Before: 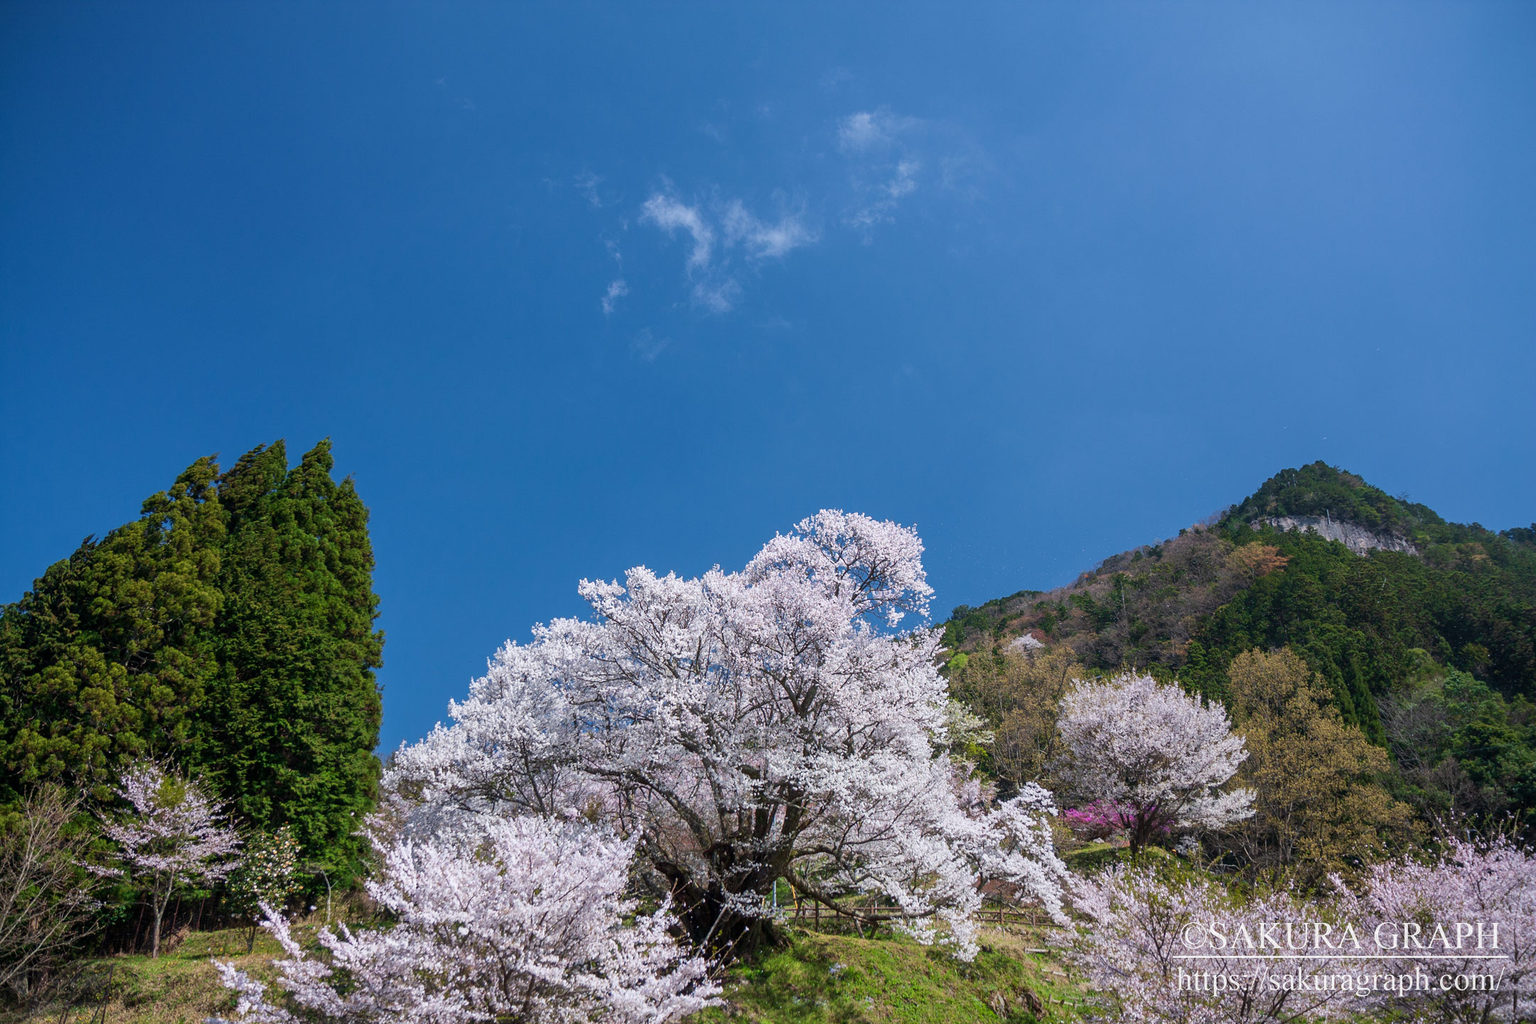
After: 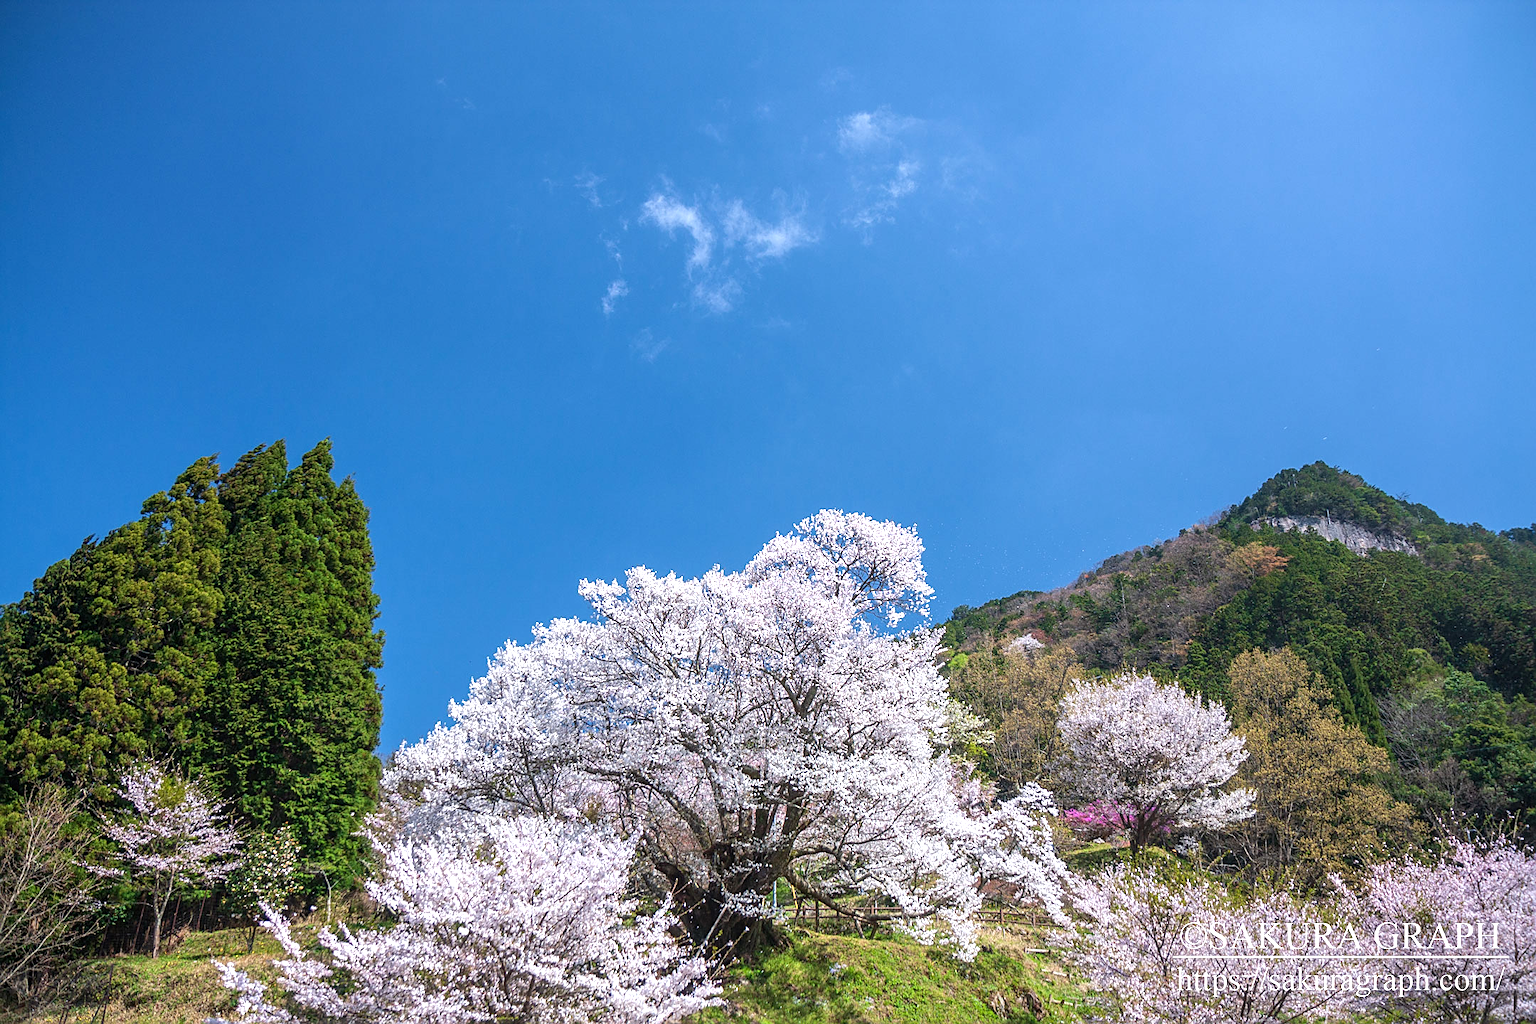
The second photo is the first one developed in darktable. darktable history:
exposure: black level correction 0, exposure 0.692 EV, compensate highlight preservation false
tone equalizer: edges refinement/feathering 500, mask exposure compensation -1.57 EV, preserve details no
sharpen: on, module defaults
local contrast: detail 109%
